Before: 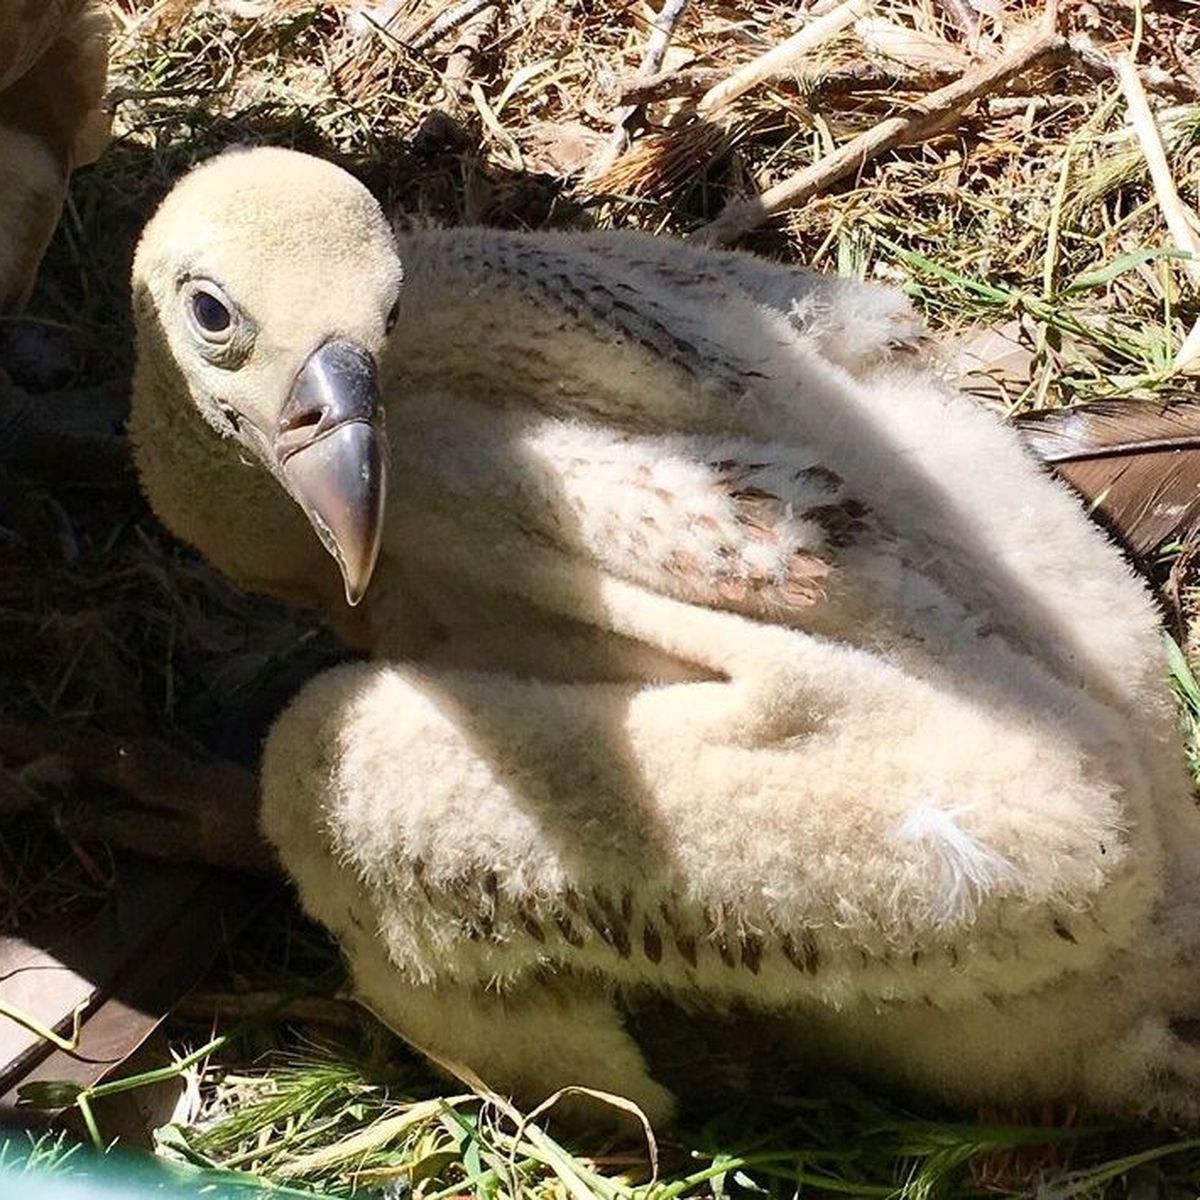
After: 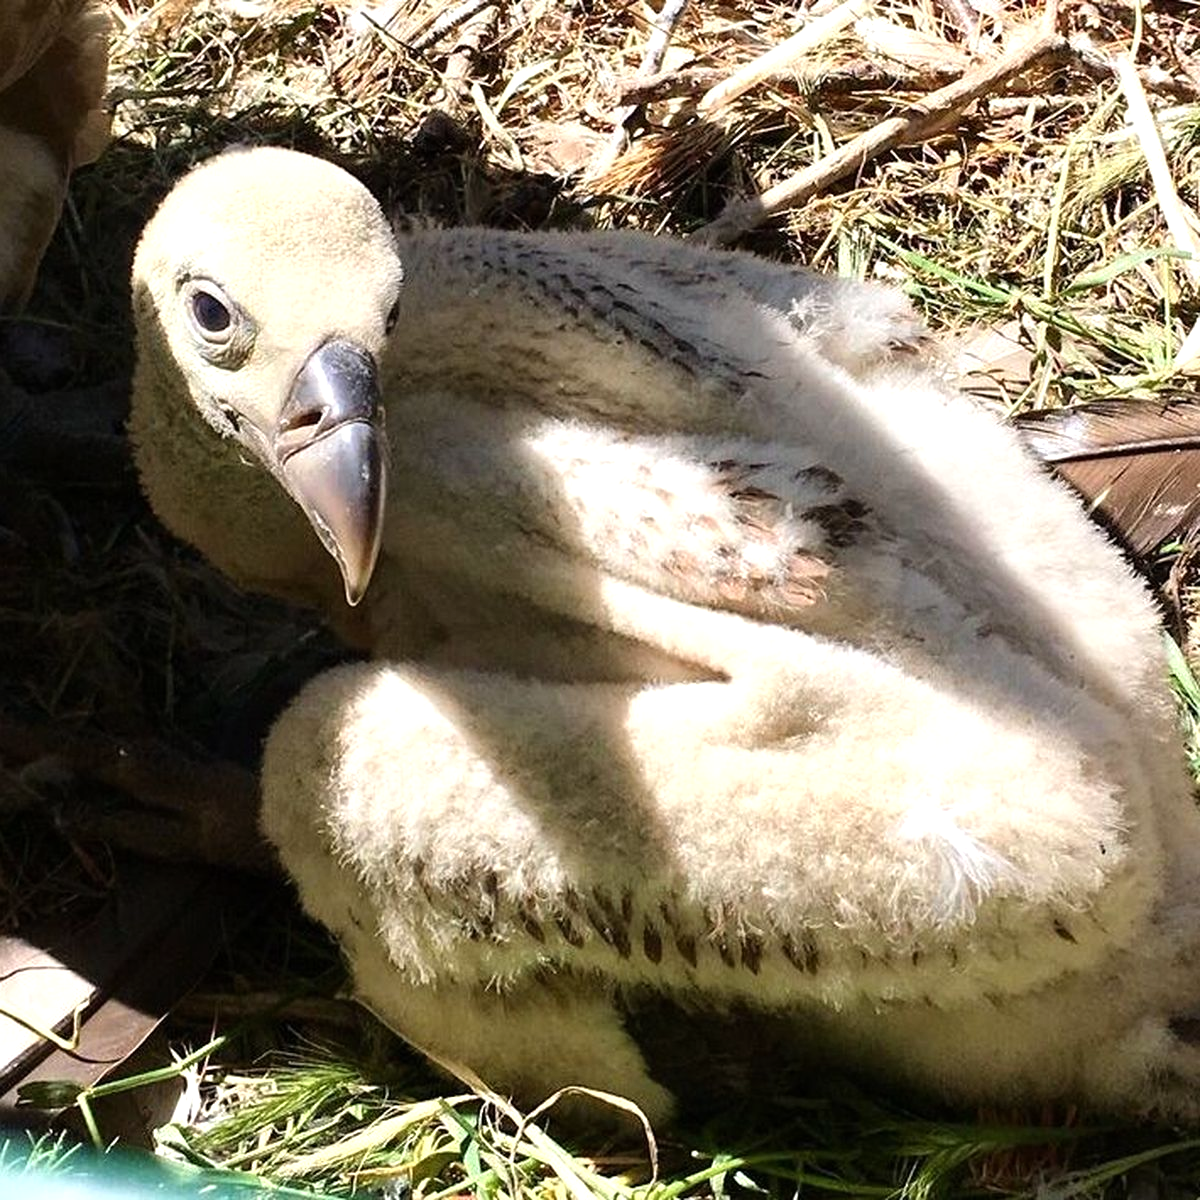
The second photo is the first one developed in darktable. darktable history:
tone equalizer: -8 EV -0.424 EV, -7 EV -0.401 EV, -6 EV -0.352 EV, -5 EV -0.25 EV, -3 EV 0.241 EV, -2 EV 0.34 EV, -1 EV 0.38 EV, +0 EV 0.404 EV
